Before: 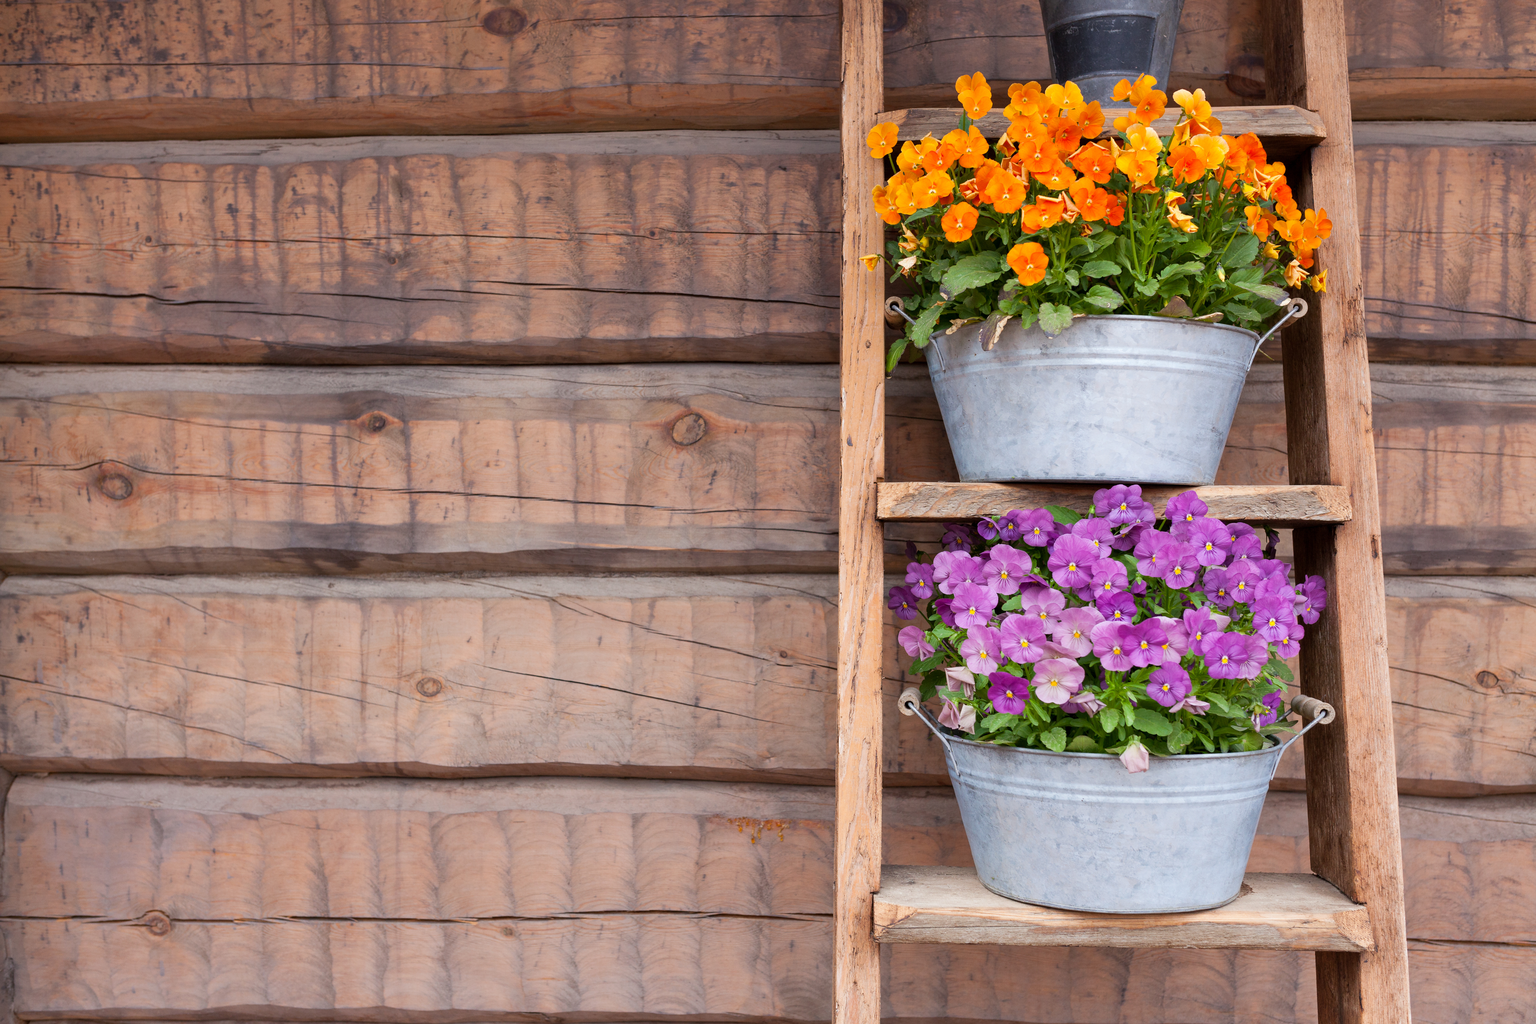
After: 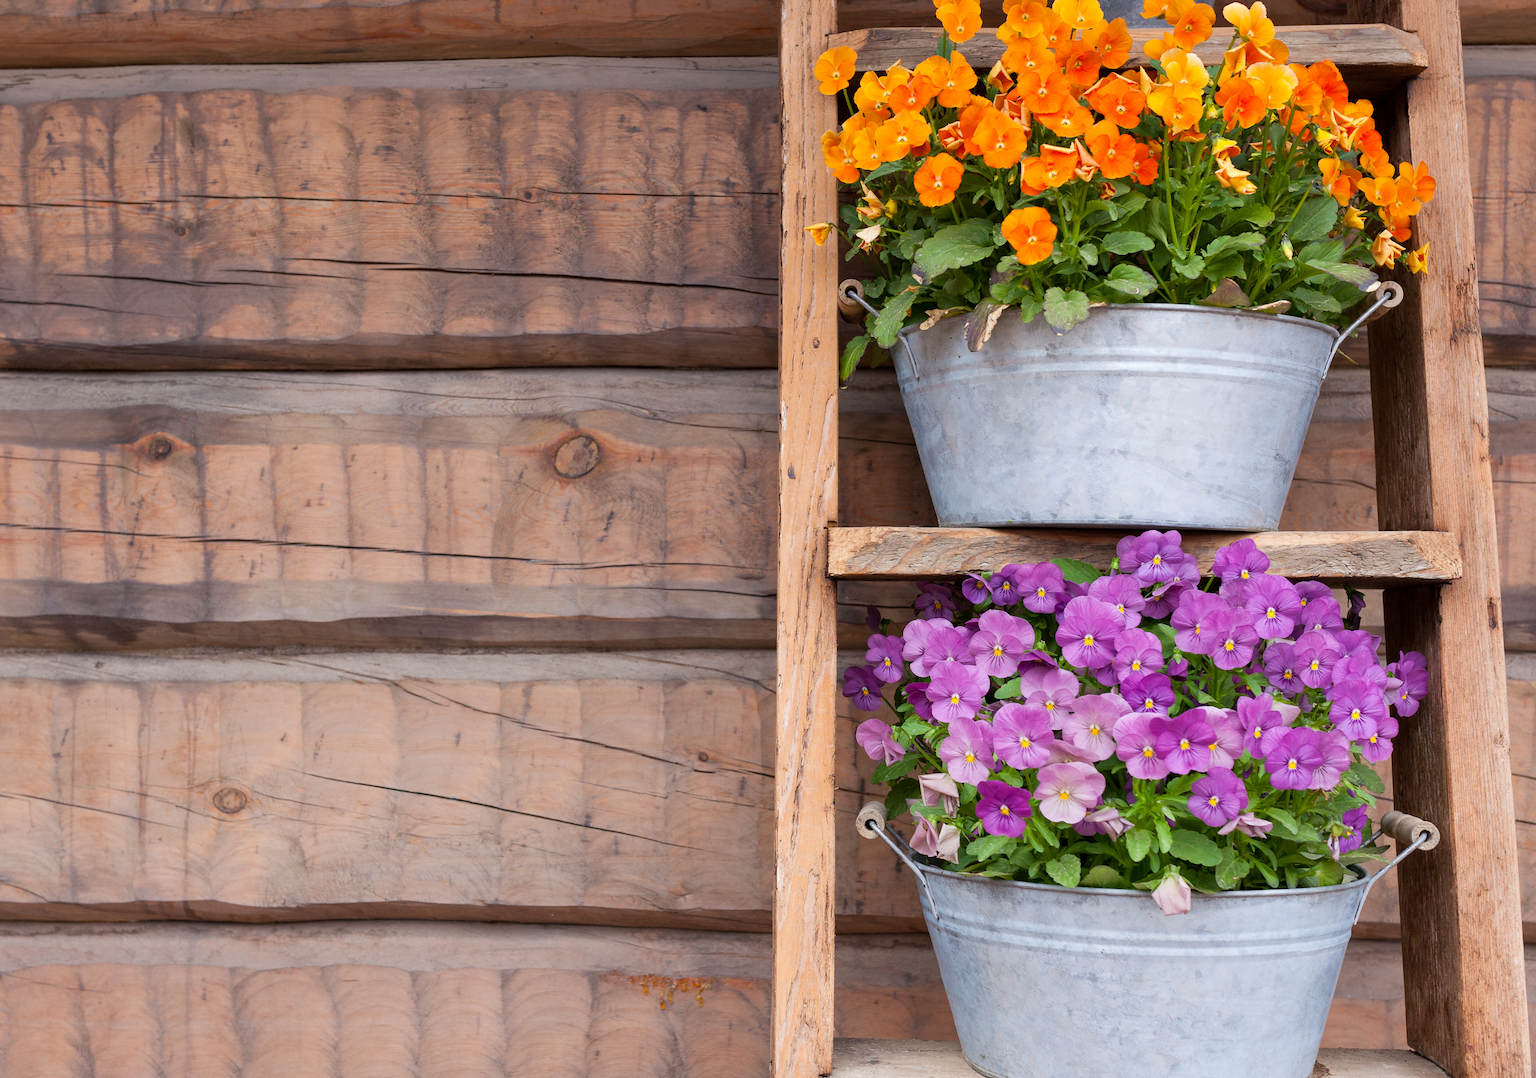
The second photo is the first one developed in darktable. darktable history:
crop: left 16.747%, top 8.553%, right 8.351%, bottom 12.556%
